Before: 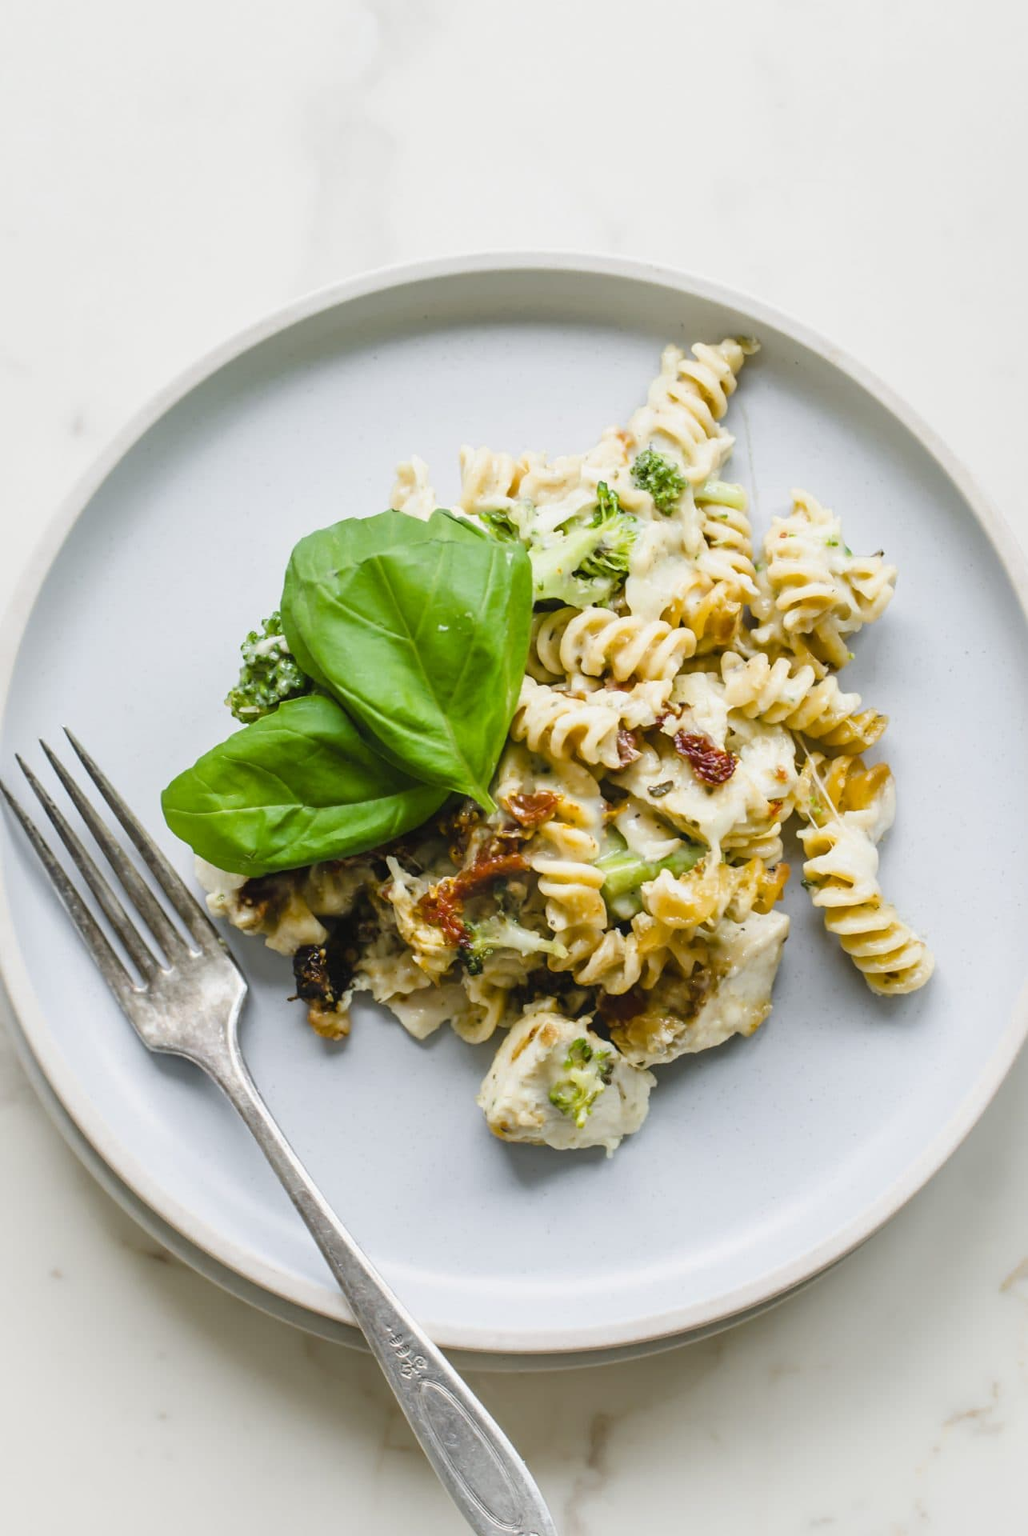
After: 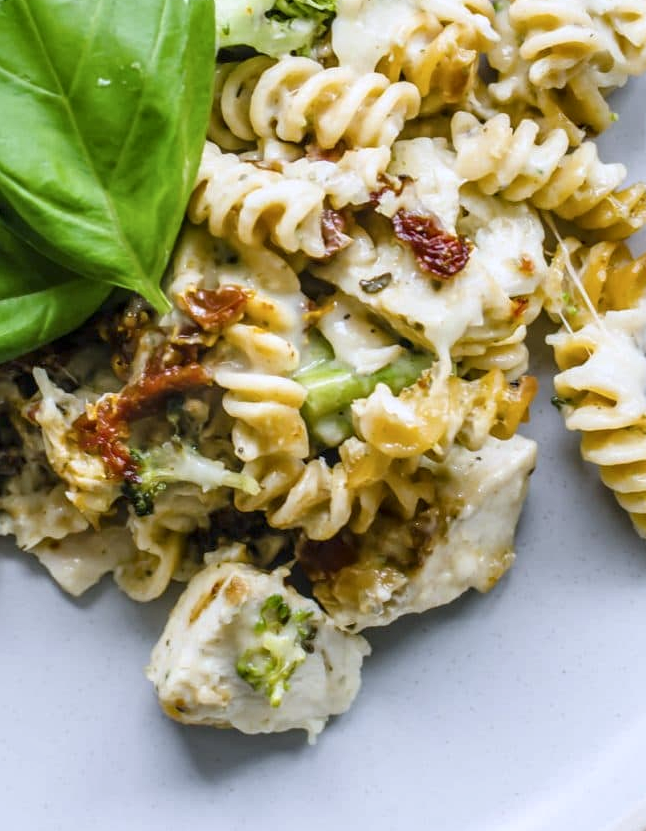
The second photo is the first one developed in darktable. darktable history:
color calibration: illuminant as shot in camera, x 0.358, y 0.373, temperature 4628.91 K
crop: left 35.03%, top 36.625%, right 14.663%, bottom 20.057%
local contrast: detail 130%
